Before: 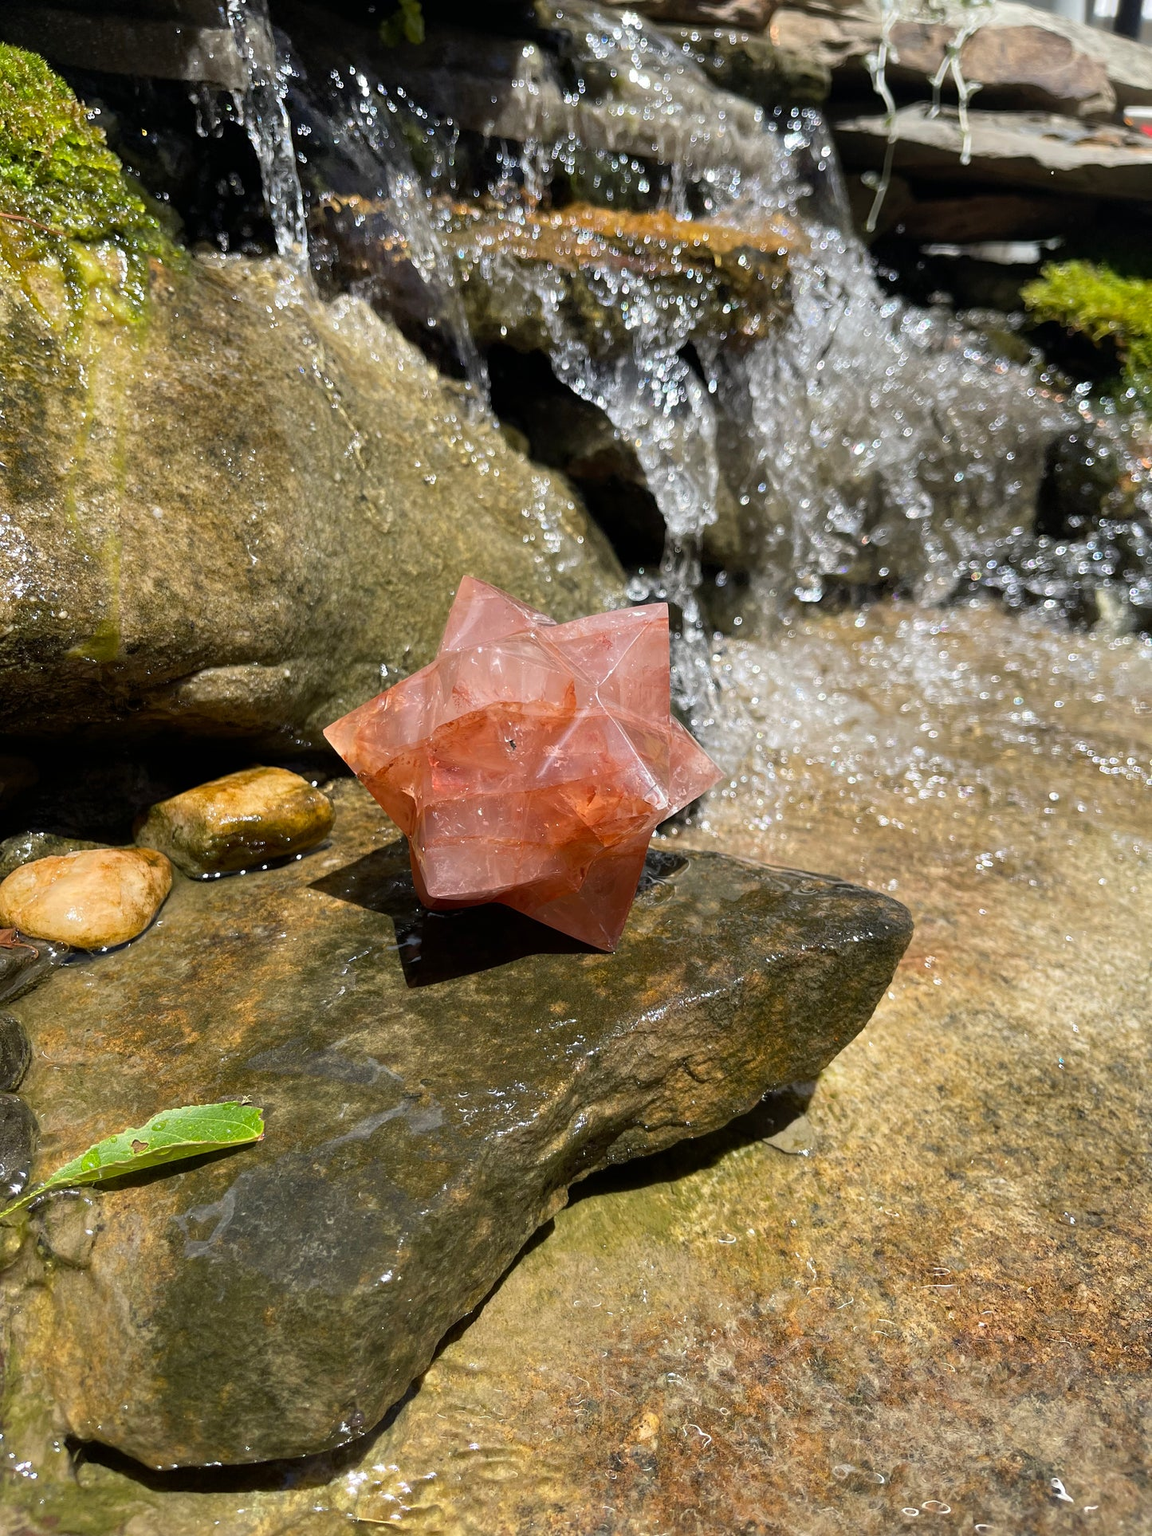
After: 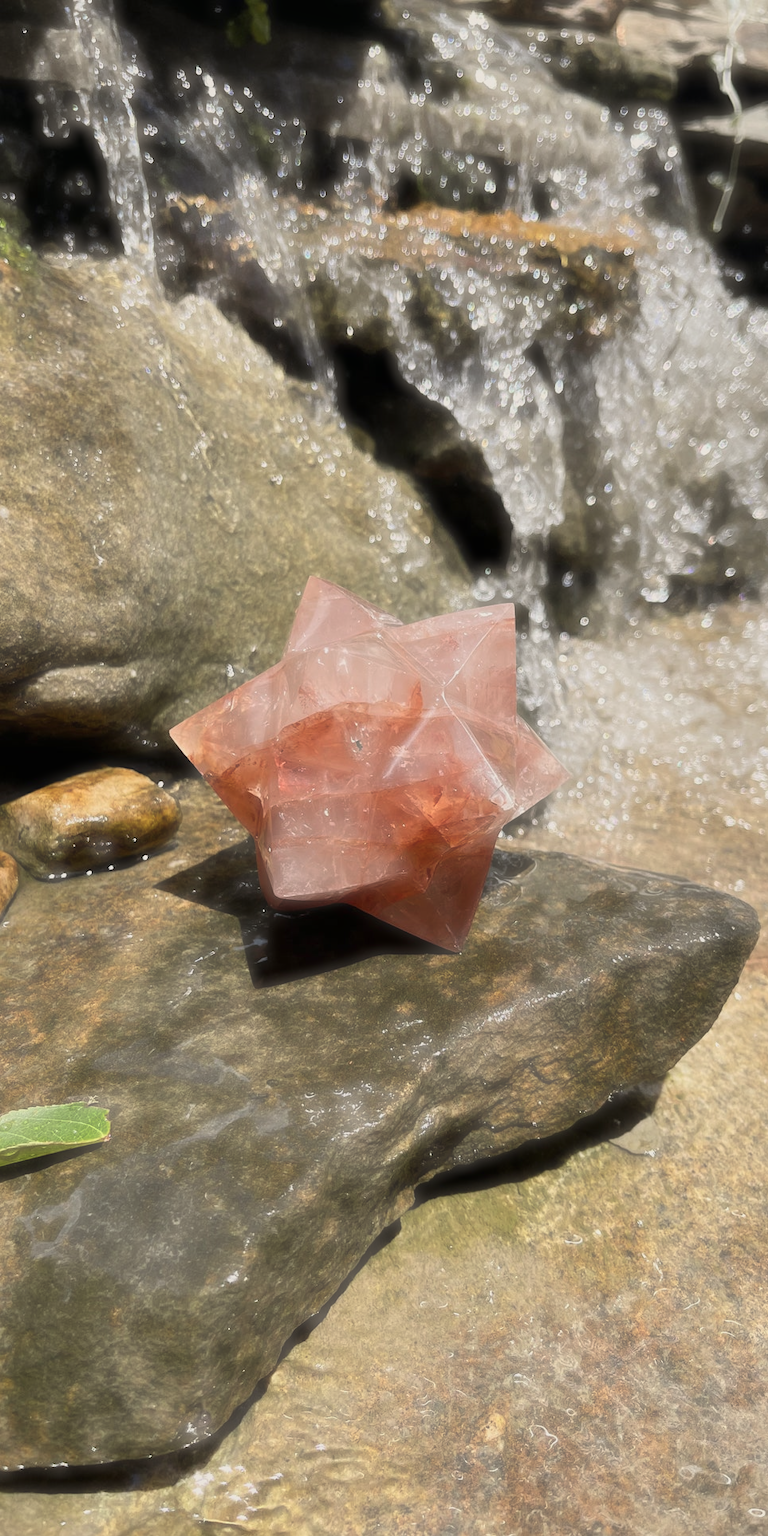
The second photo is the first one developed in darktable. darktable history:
crop and rotate: left 13.388%, right 19.883%
tone equalizer: on, module defaults
haze removal: strength -0.893, distance 0.225, compatibility mode true, adaptive false
